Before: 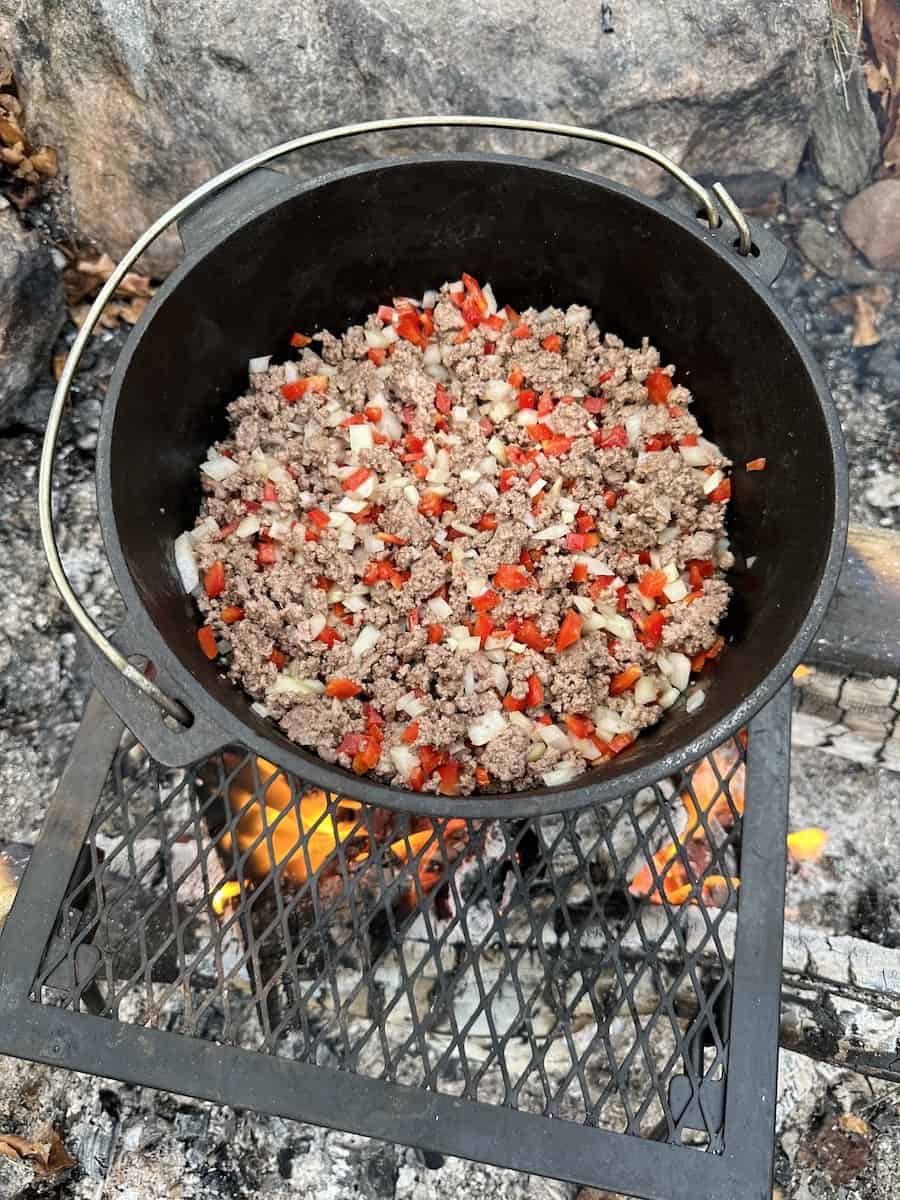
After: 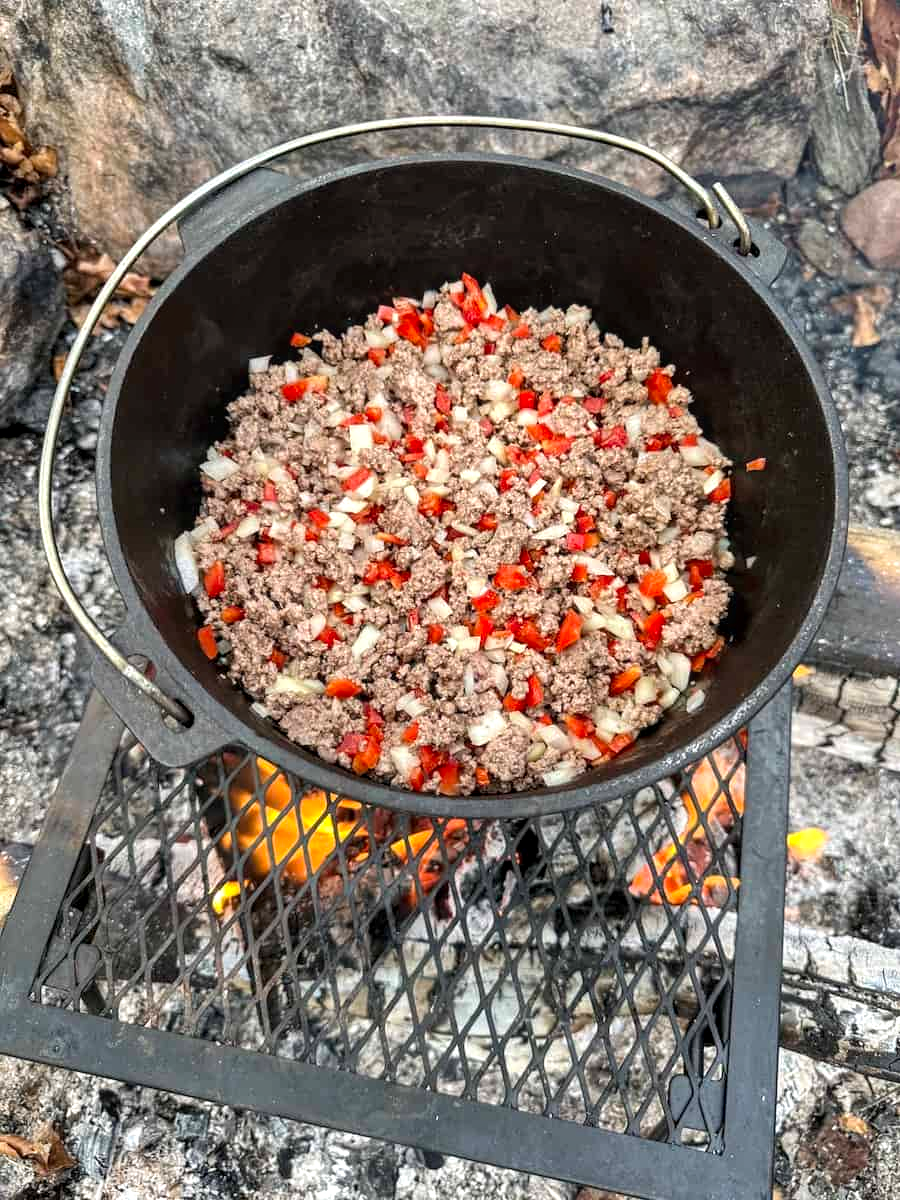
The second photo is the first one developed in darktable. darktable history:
local contrast: on, module defaults
exposure: exposure 0.2 EV, compensate exposure bias true, compensate highlight preservation false
shadows and highlights: soften with gaussian
